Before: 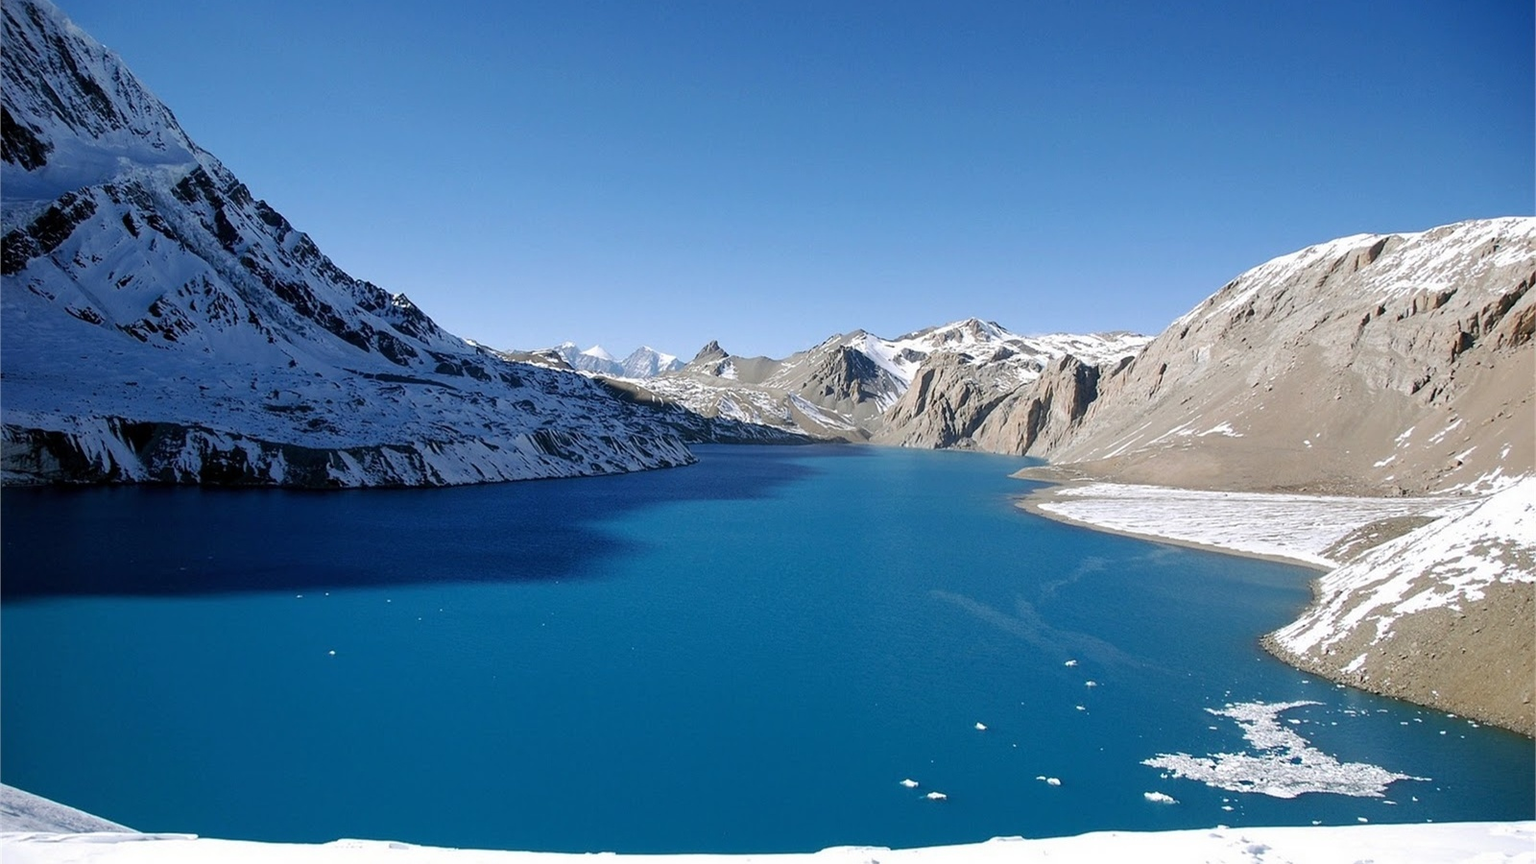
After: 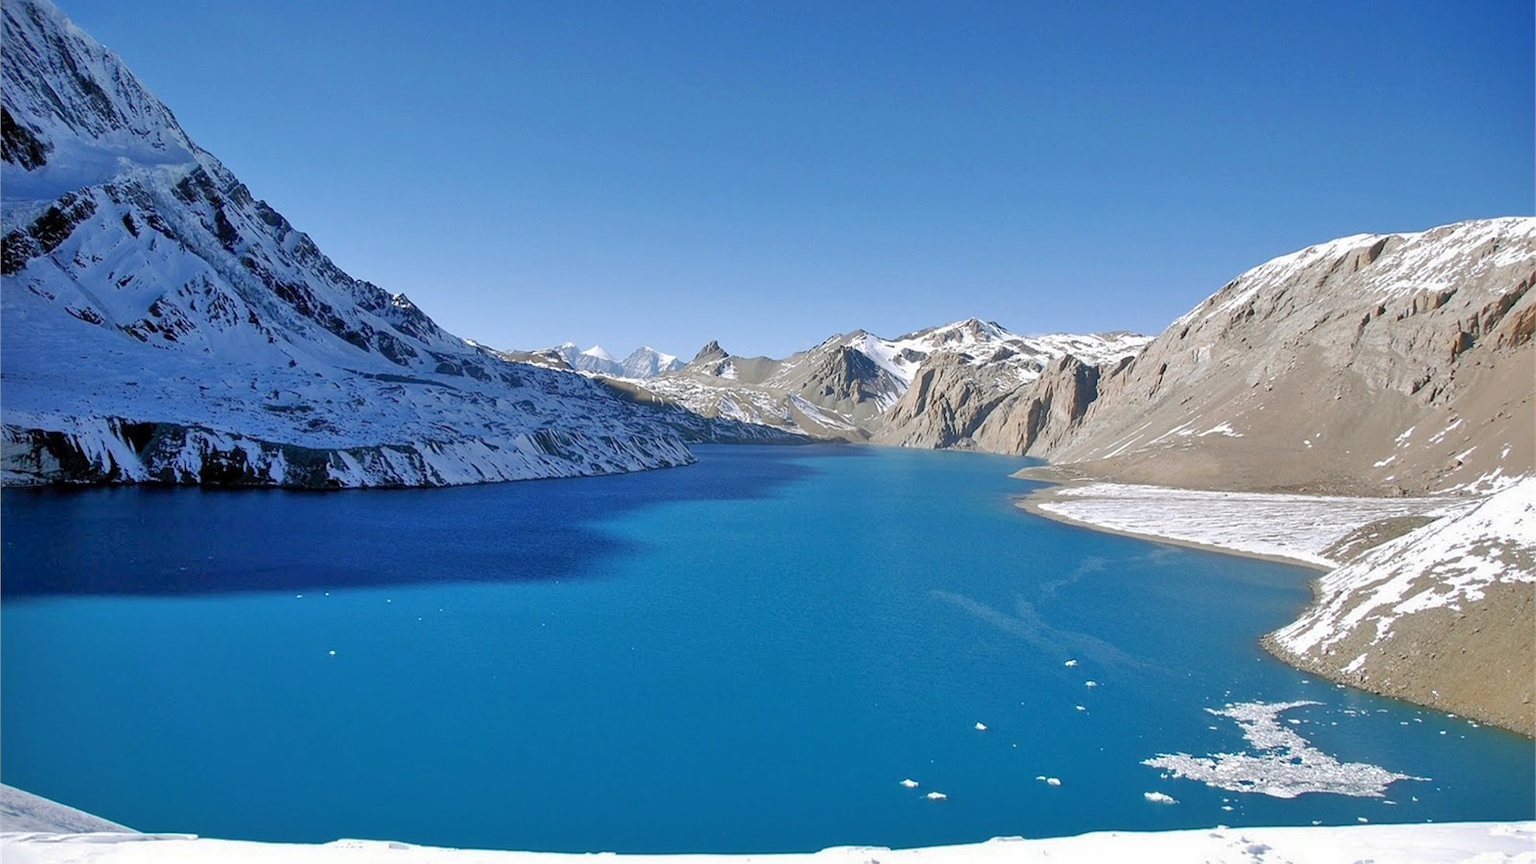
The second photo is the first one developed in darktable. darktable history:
tone equalizer: -7 EV 0.164 EV, -6 EV 0.595 EV, -5 EV 1.15 EV, -4 EV 1.35 EV, -3 EV 1.12 EV, -2 EV 0.6 EV, -1 EV 0.149 EV
shadows and highlights: on, module defaults
